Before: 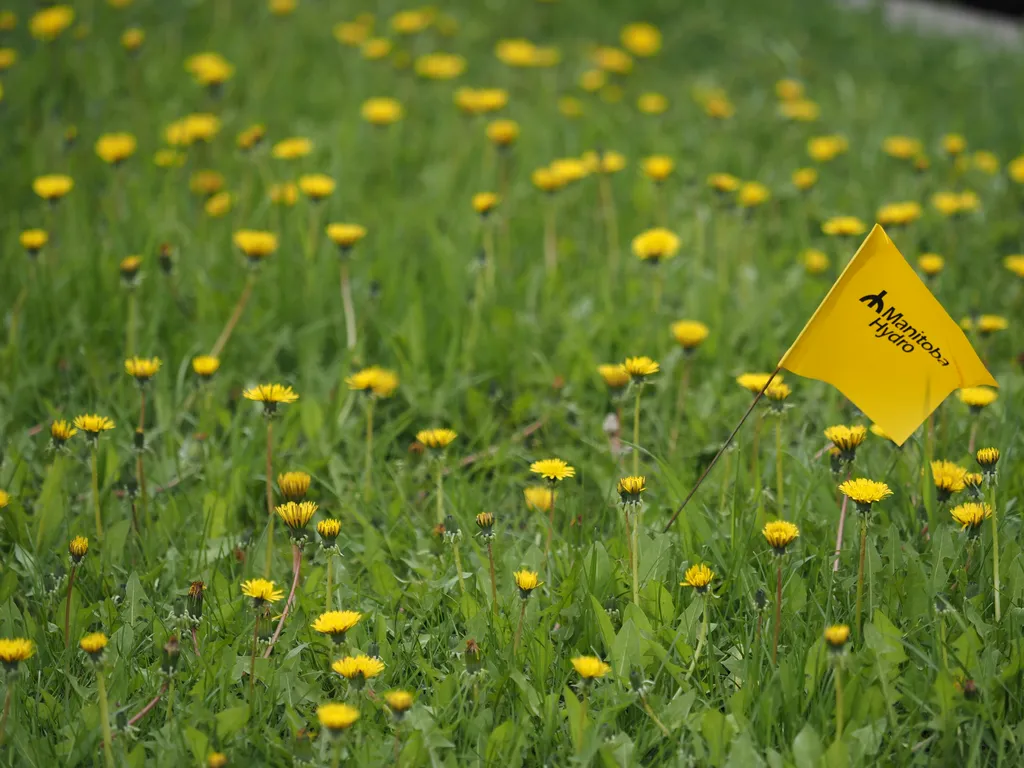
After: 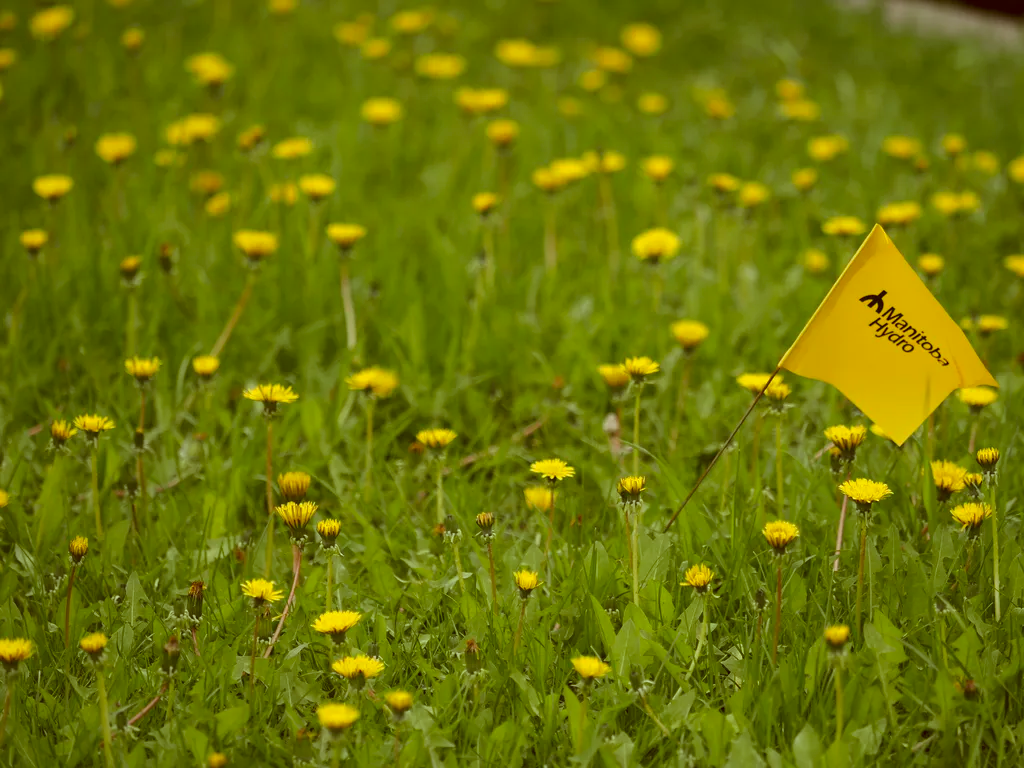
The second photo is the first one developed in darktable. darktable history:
color correction: highlights a* -5.43, highlights b* 9.8, shadows a* 9.78, shadows b* 24.88
